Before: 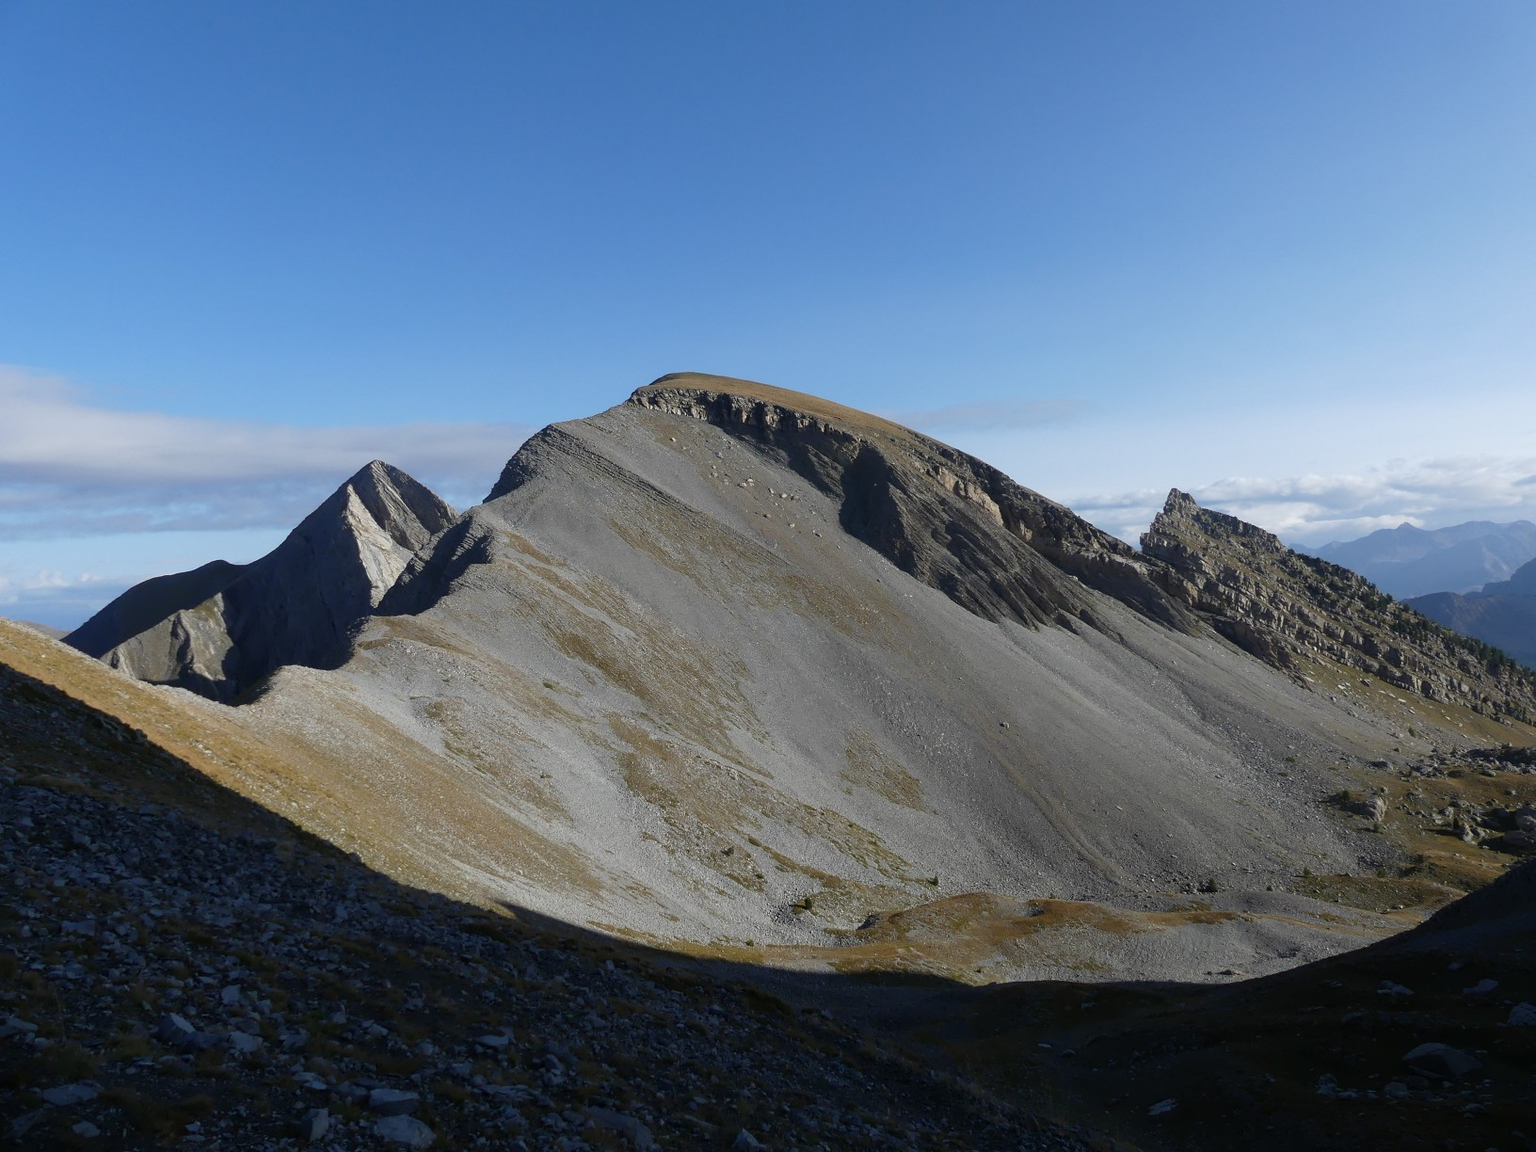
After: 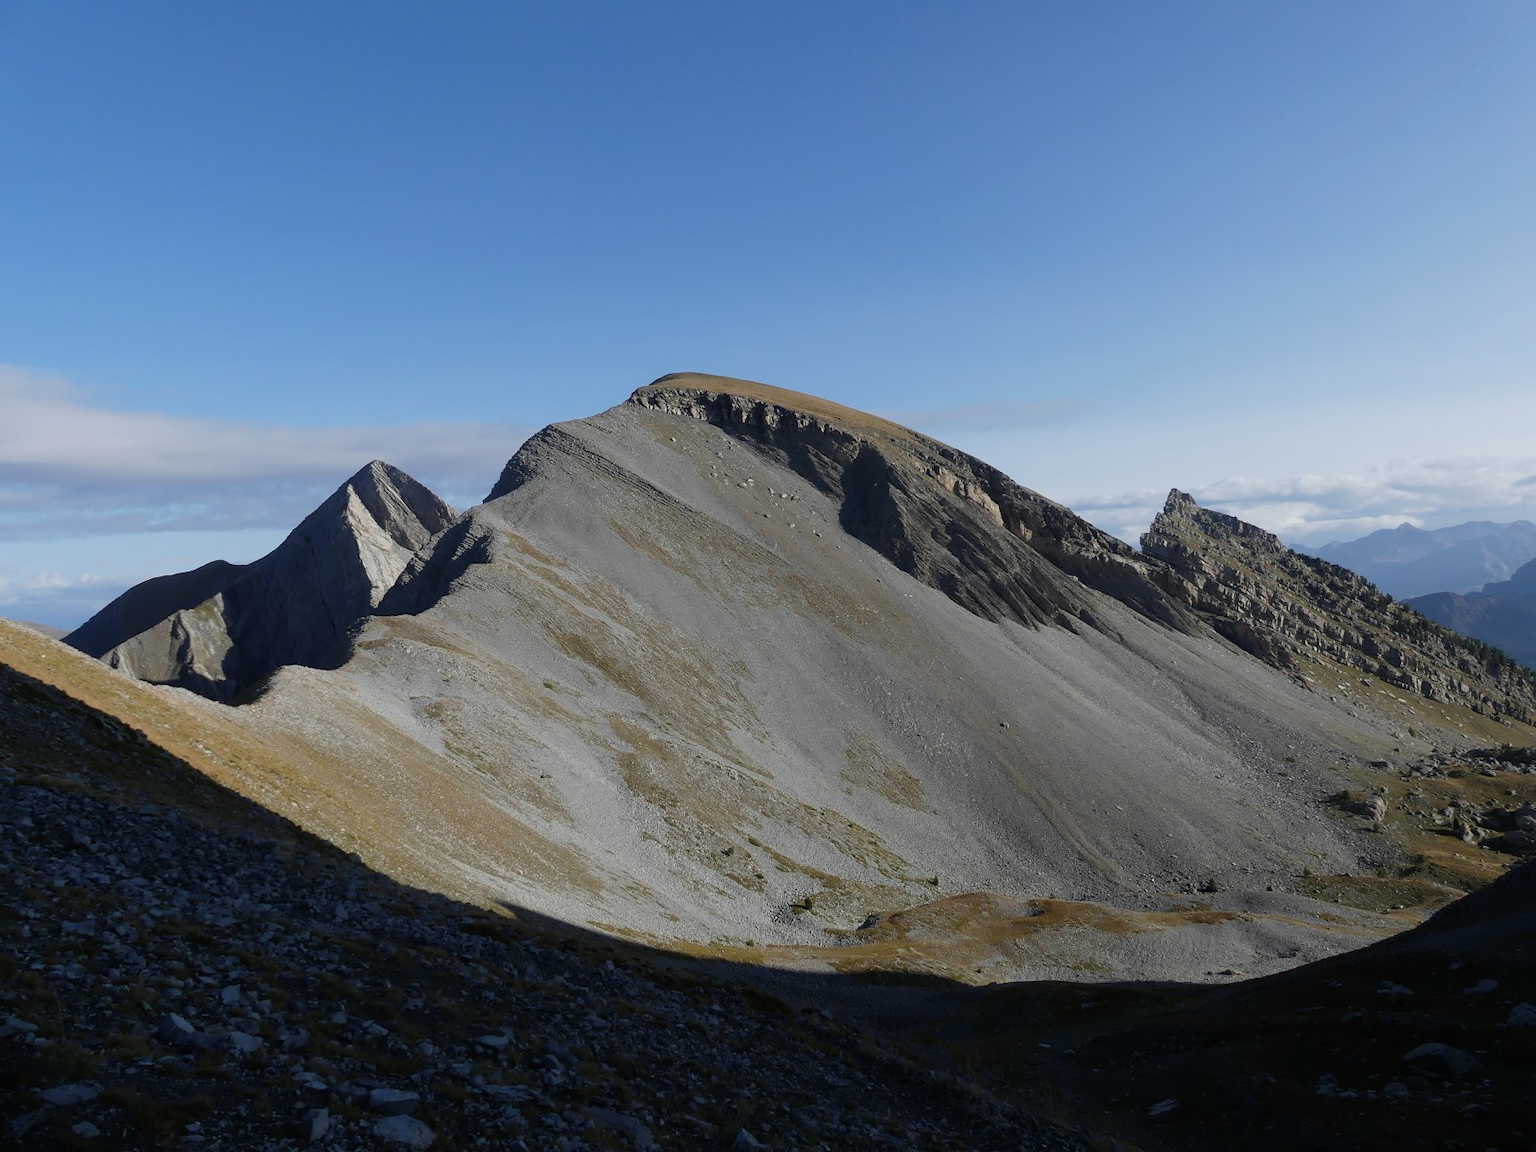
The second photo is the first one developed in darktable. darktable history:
filmic rgb: black relative exposure -14.22 EV, white relative exposure 3.35 EV, hardness 7.84, contrast 0.991
